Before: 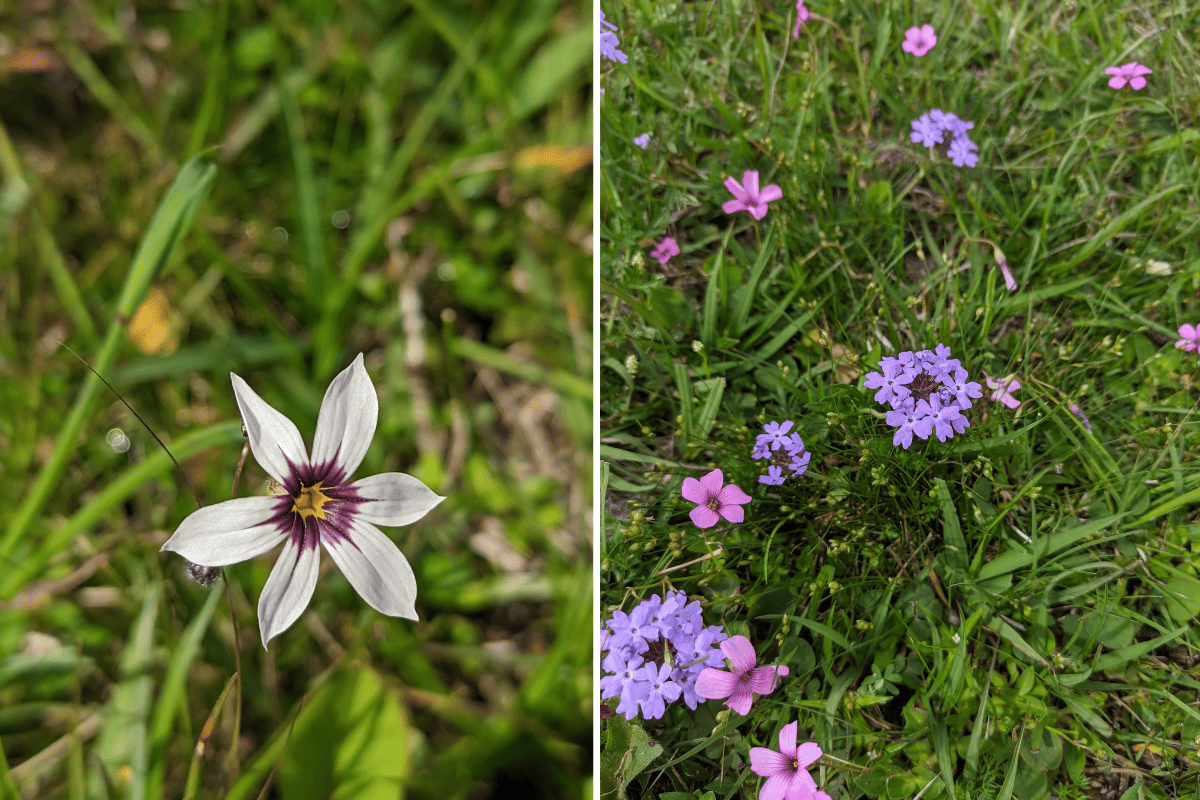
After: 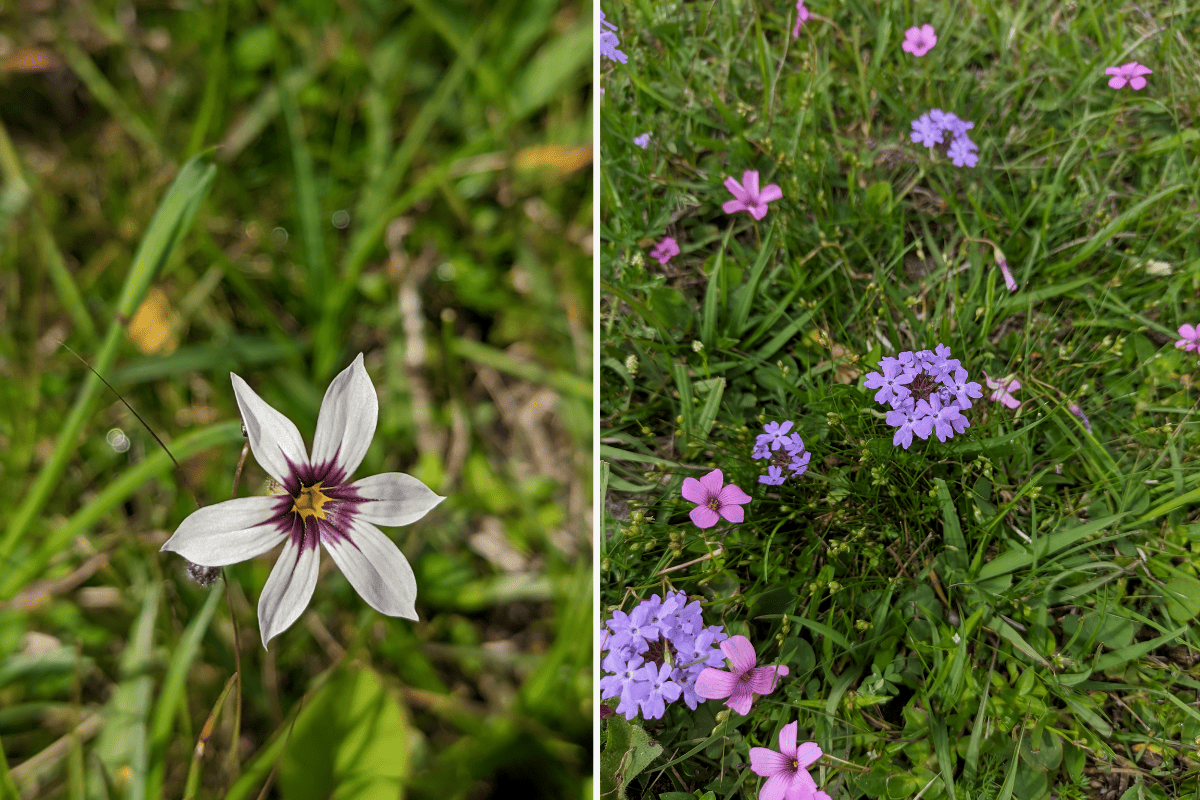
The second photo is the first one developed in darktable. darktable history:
exposure: black level correction 0.002, exposure -0.101 EV, compensate exposure bias true, compensate highlight preservation false
